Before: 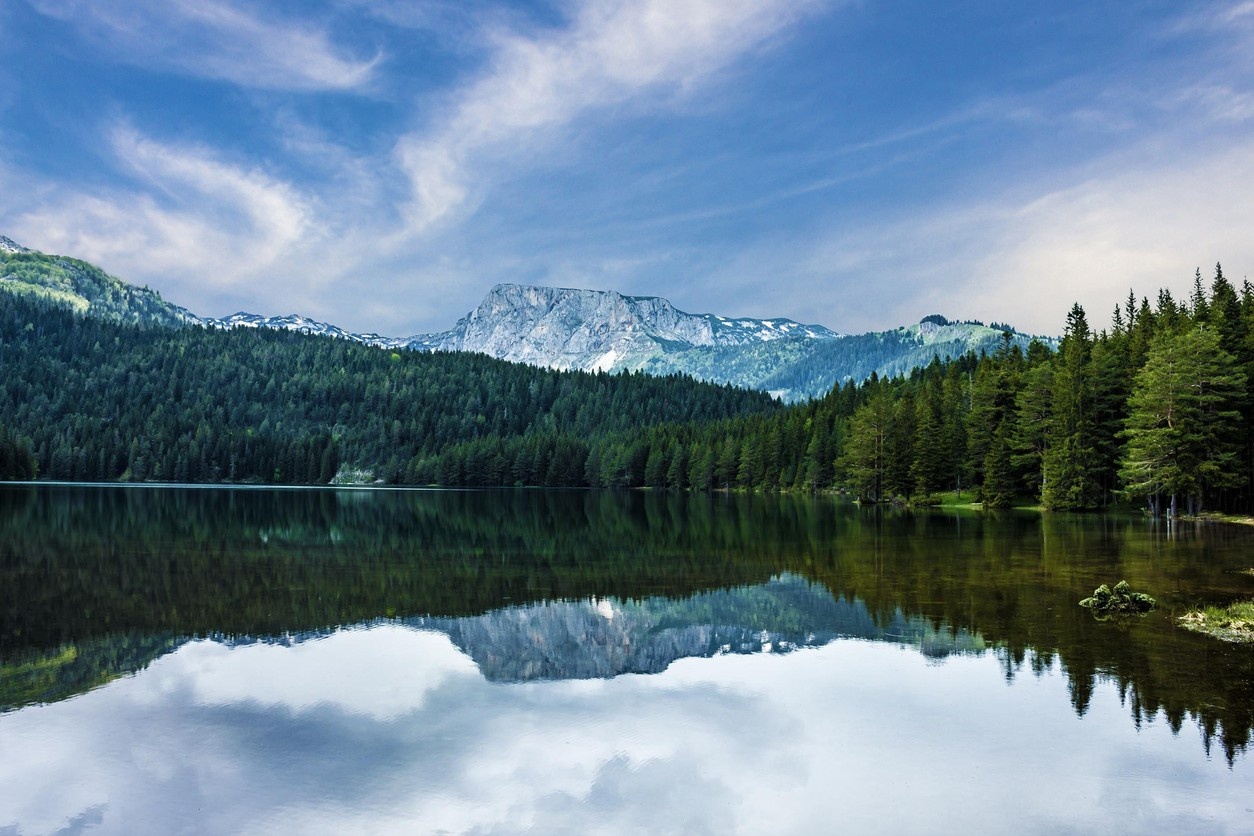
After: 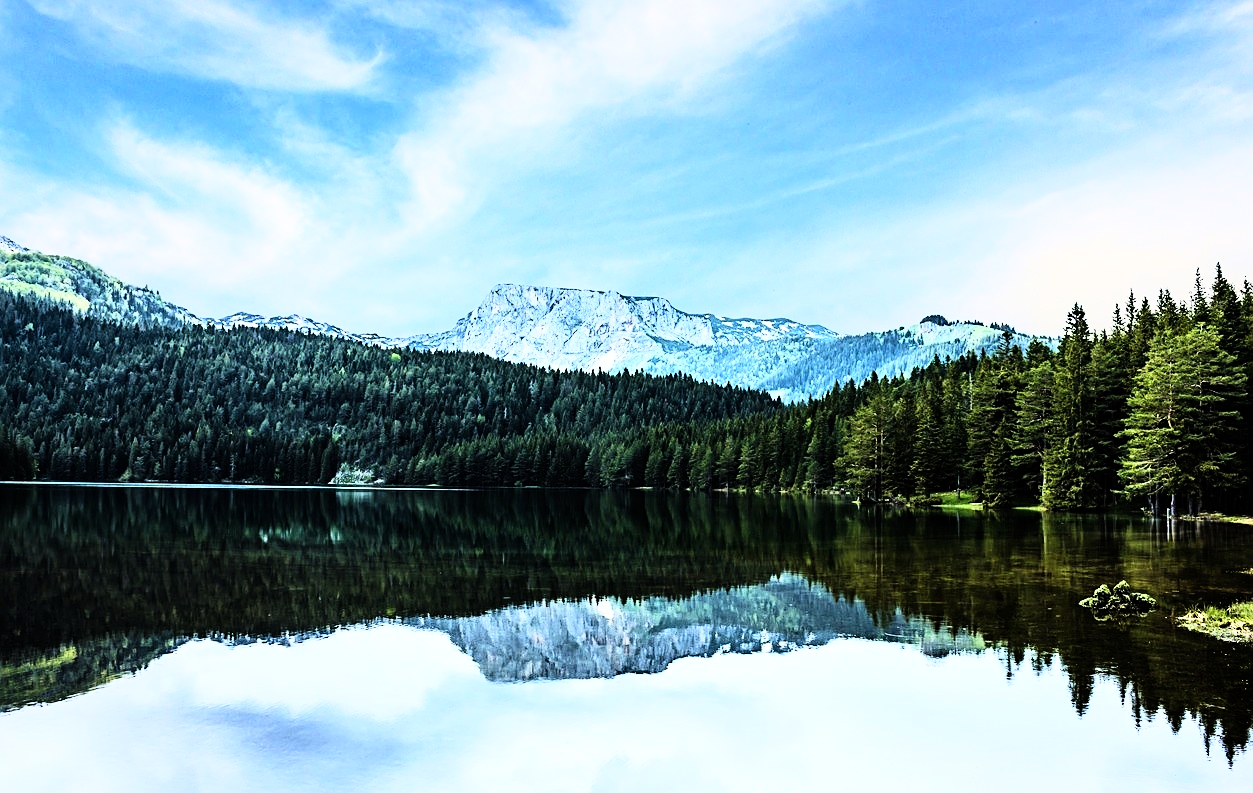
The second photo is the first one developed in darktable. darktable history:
crop and rotate: top 0%, bottom 5.097%
sharpen: on, module defaults
rgb curve: curves: ch0 [(0, 0) (0.21, 0.15) (0.24, 0.21) (0.5, 0.75) (0.75, 0.96) (0.89, 0.99) (1, 1)]; ch1 [(0, 0.02) (0.21, 0.13) (0.25, 0.2) (0.5, 0.67) (0.75, 0.9) (0.89, 0.97) (1, 1)]; ch2 [(0, 0.02) (0.21, 0.13) (0.25, 0.2) (0.5, 0.67) (0.75, 0.9) (0.89, 0.97) (1, 1)], compensate middle gray true
